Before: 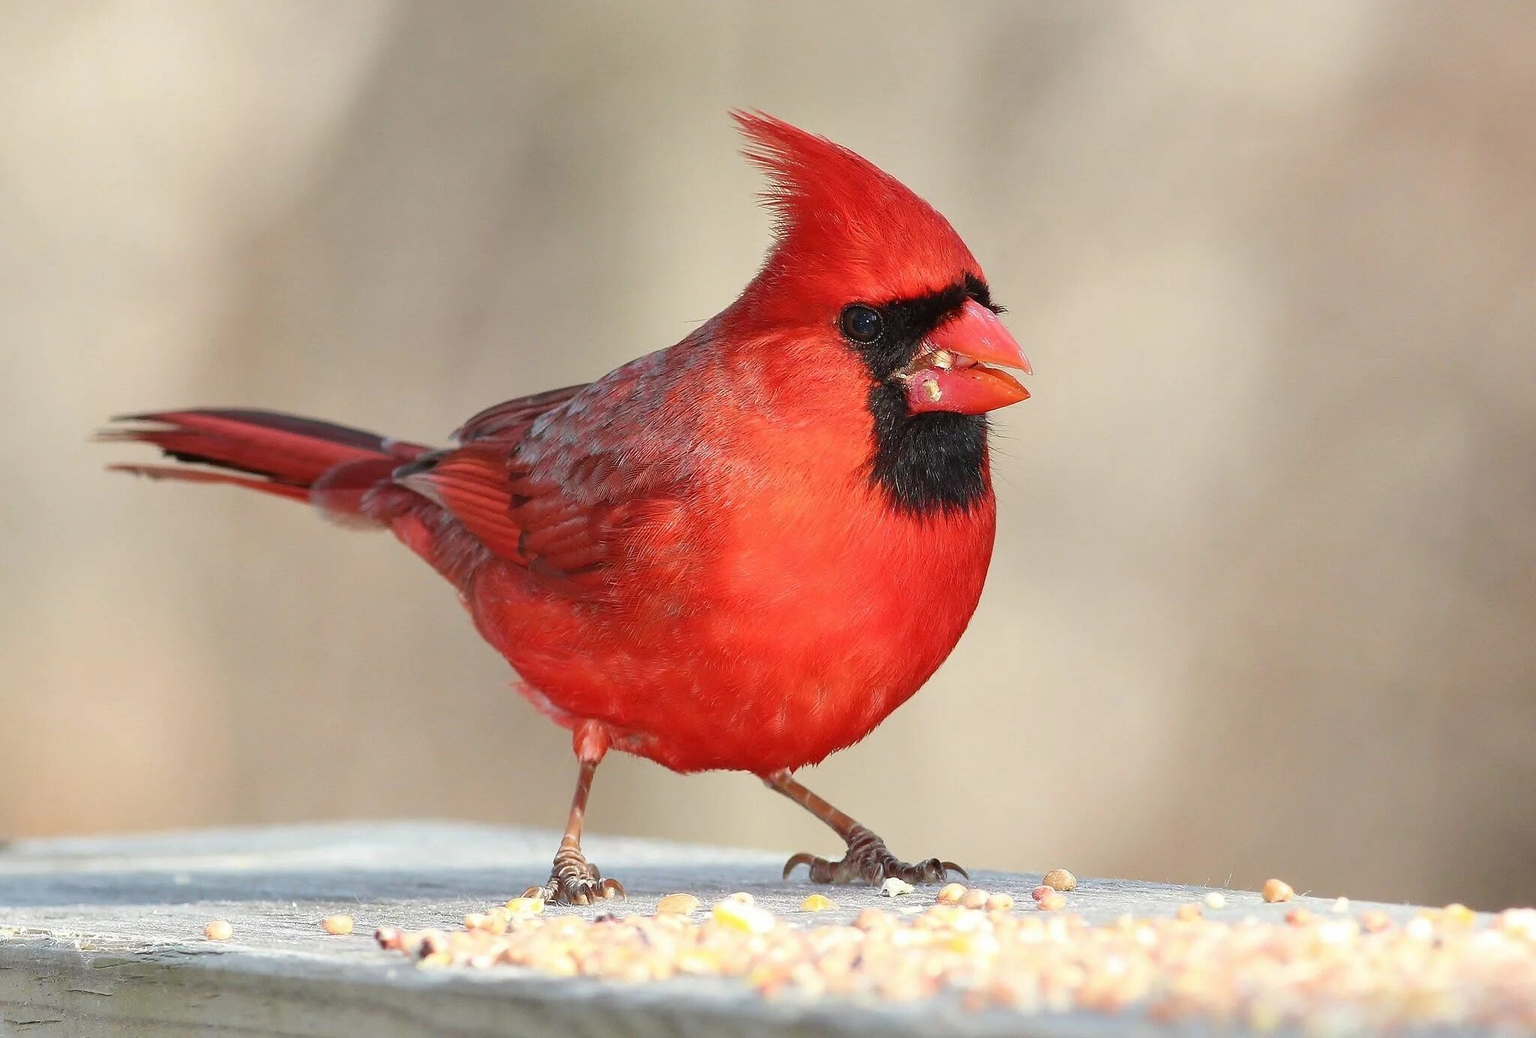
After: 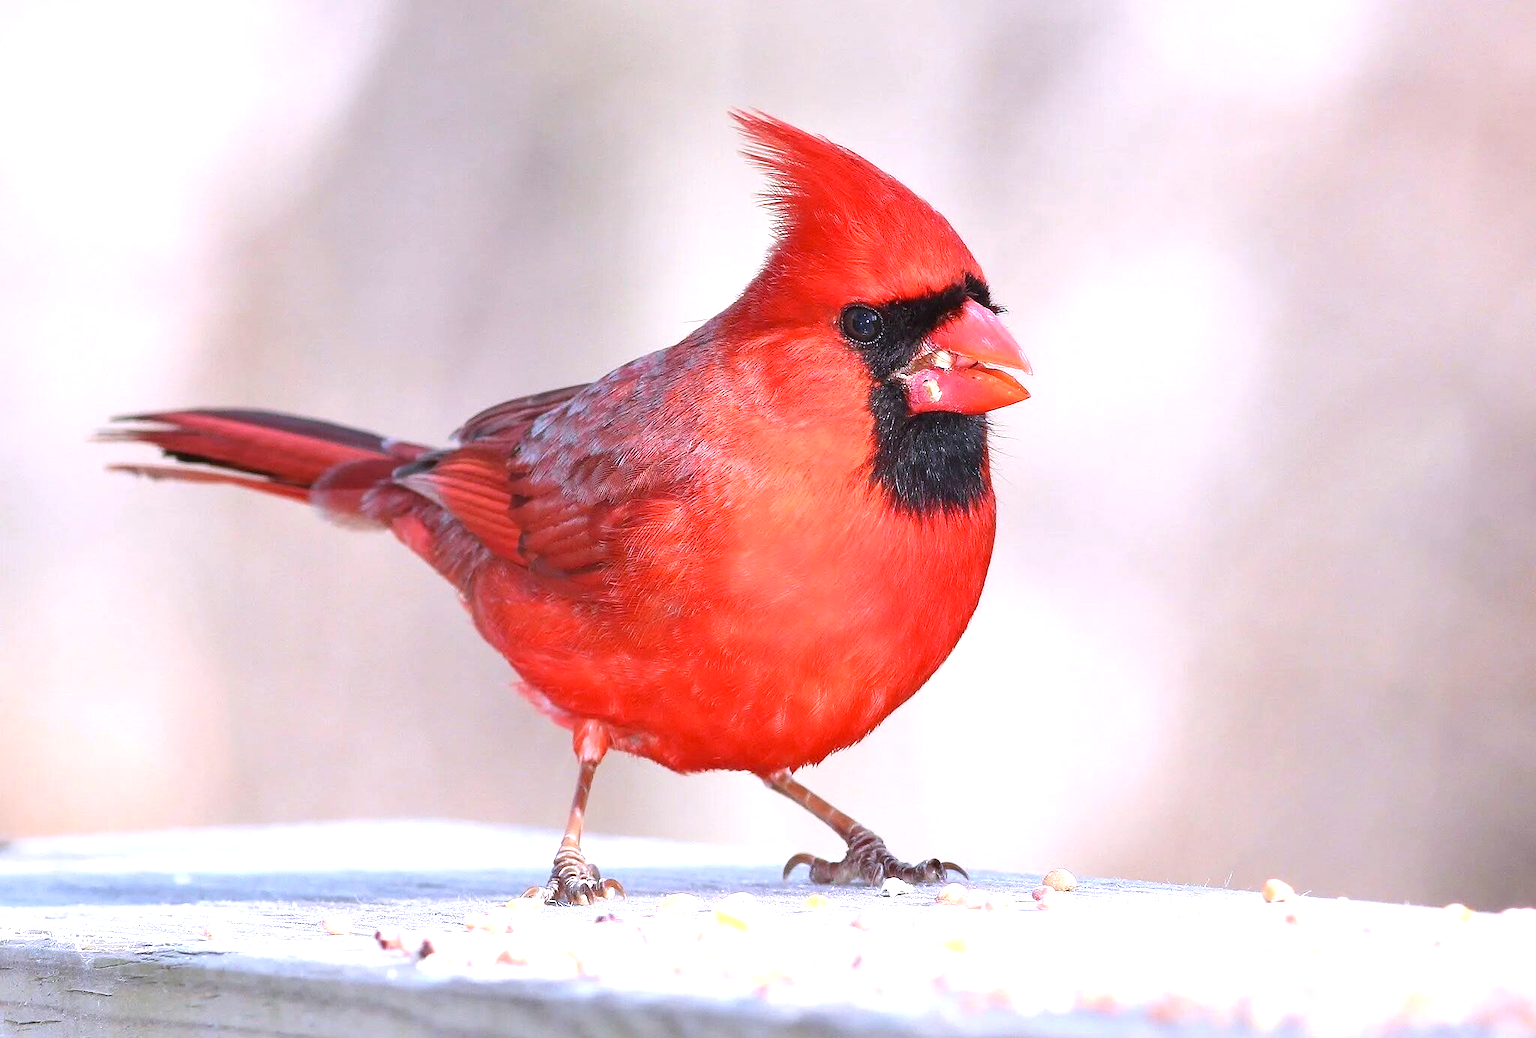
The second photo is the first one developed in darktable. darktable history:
color calibration: output R [1.063, -0.012, -0.003, 0], output B [-0.079, 0.047, 1, 0], illuminant custom, x 0.389, y 0.387, temperature 3838.64 K
exposure: exposure 0.77 EV, compensate highlight preservation false
